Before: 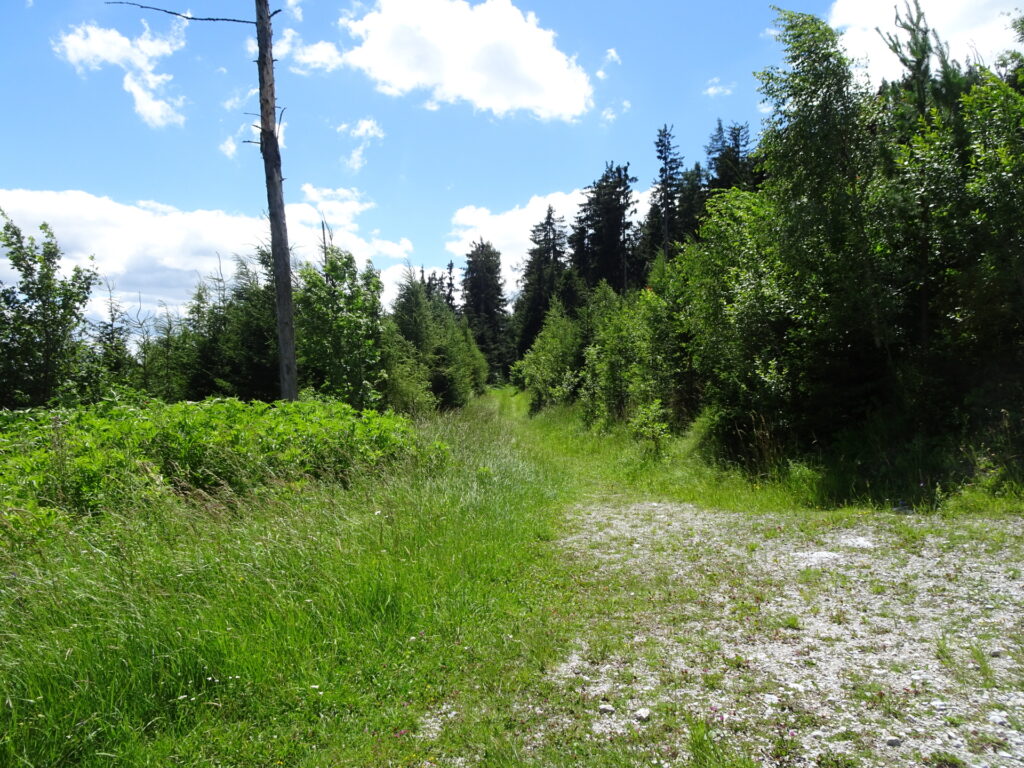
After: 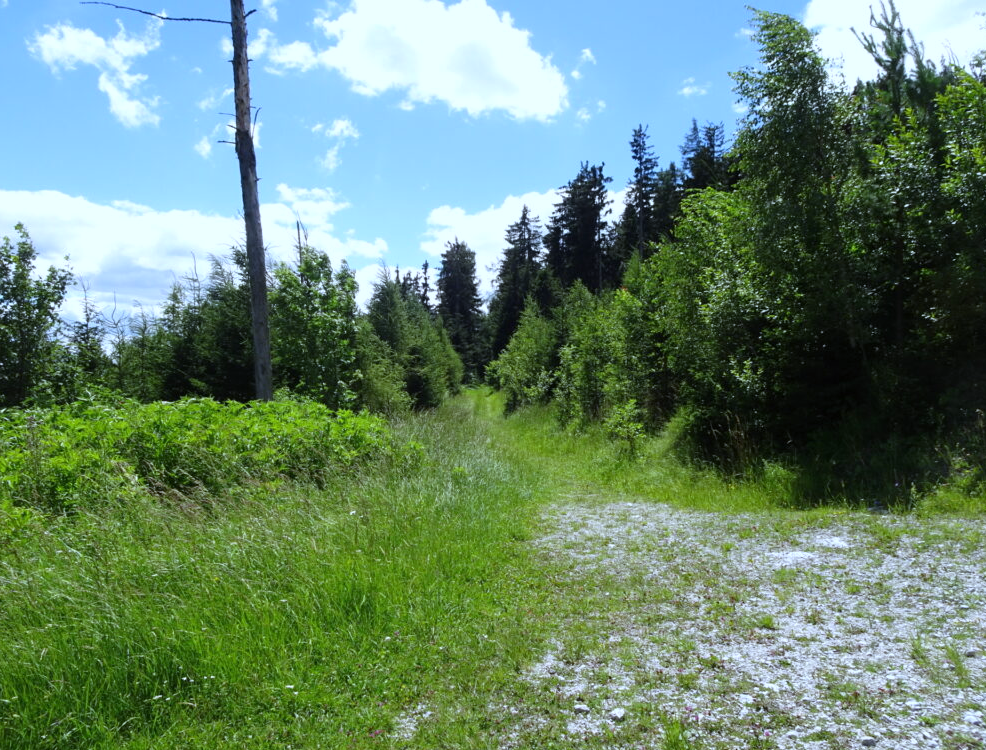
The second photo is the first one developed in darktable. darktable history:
crop and rotate: left 2.536%, right 1.107%, bottom 2.246%
white balance: red 0.926, green 1.003, blue 1.133
